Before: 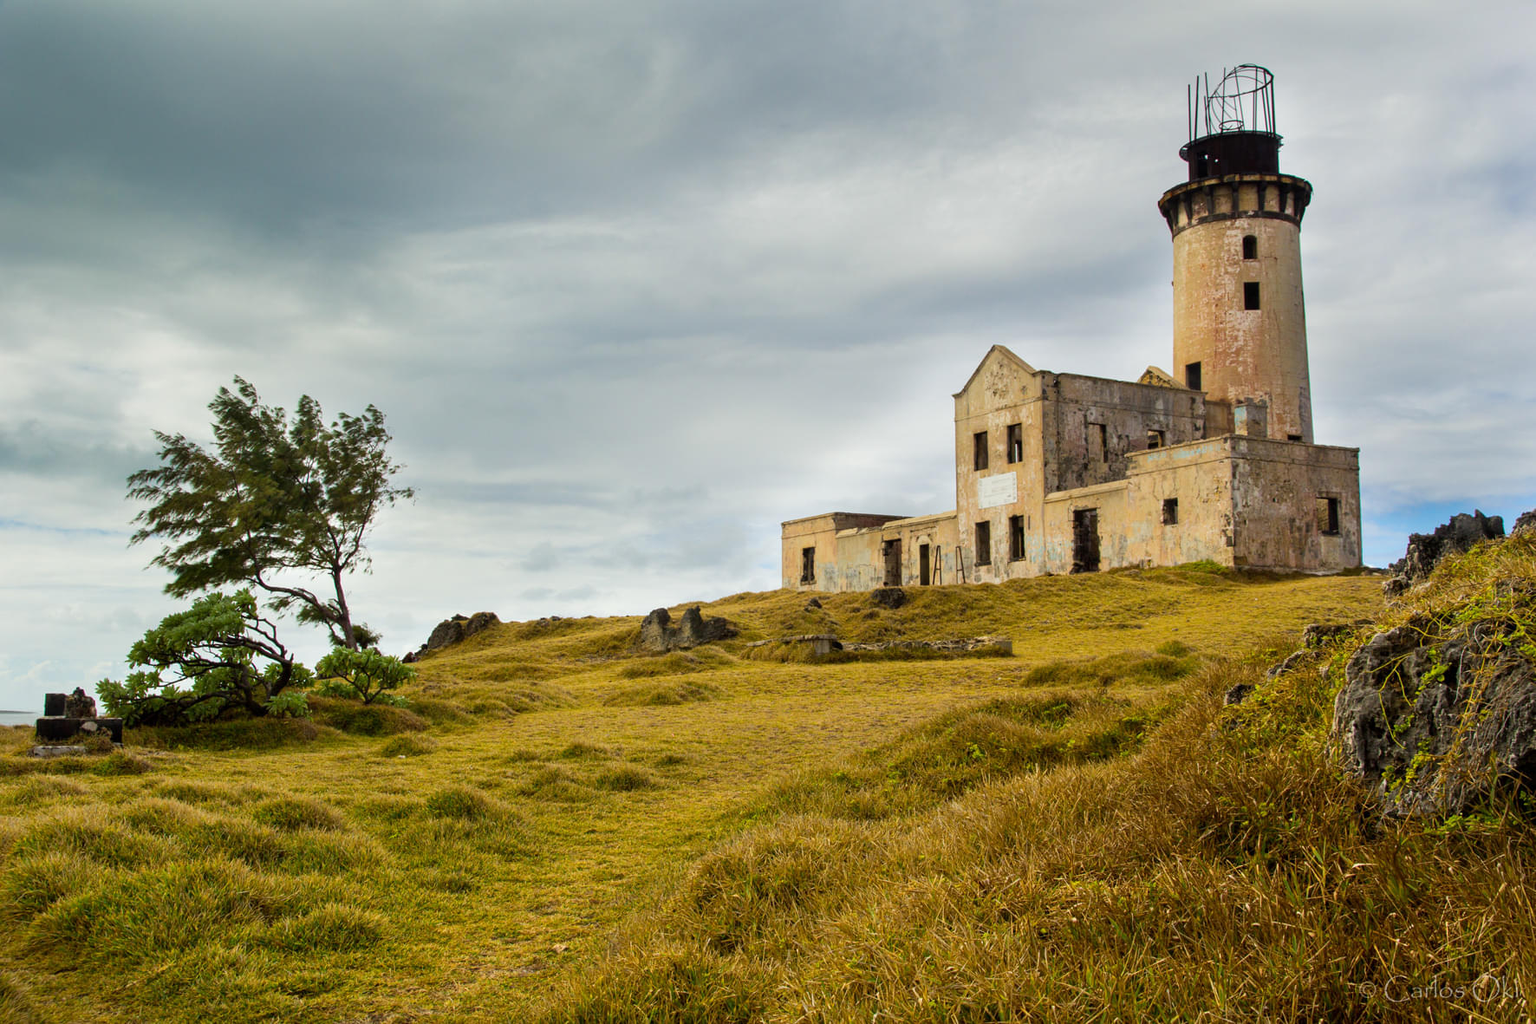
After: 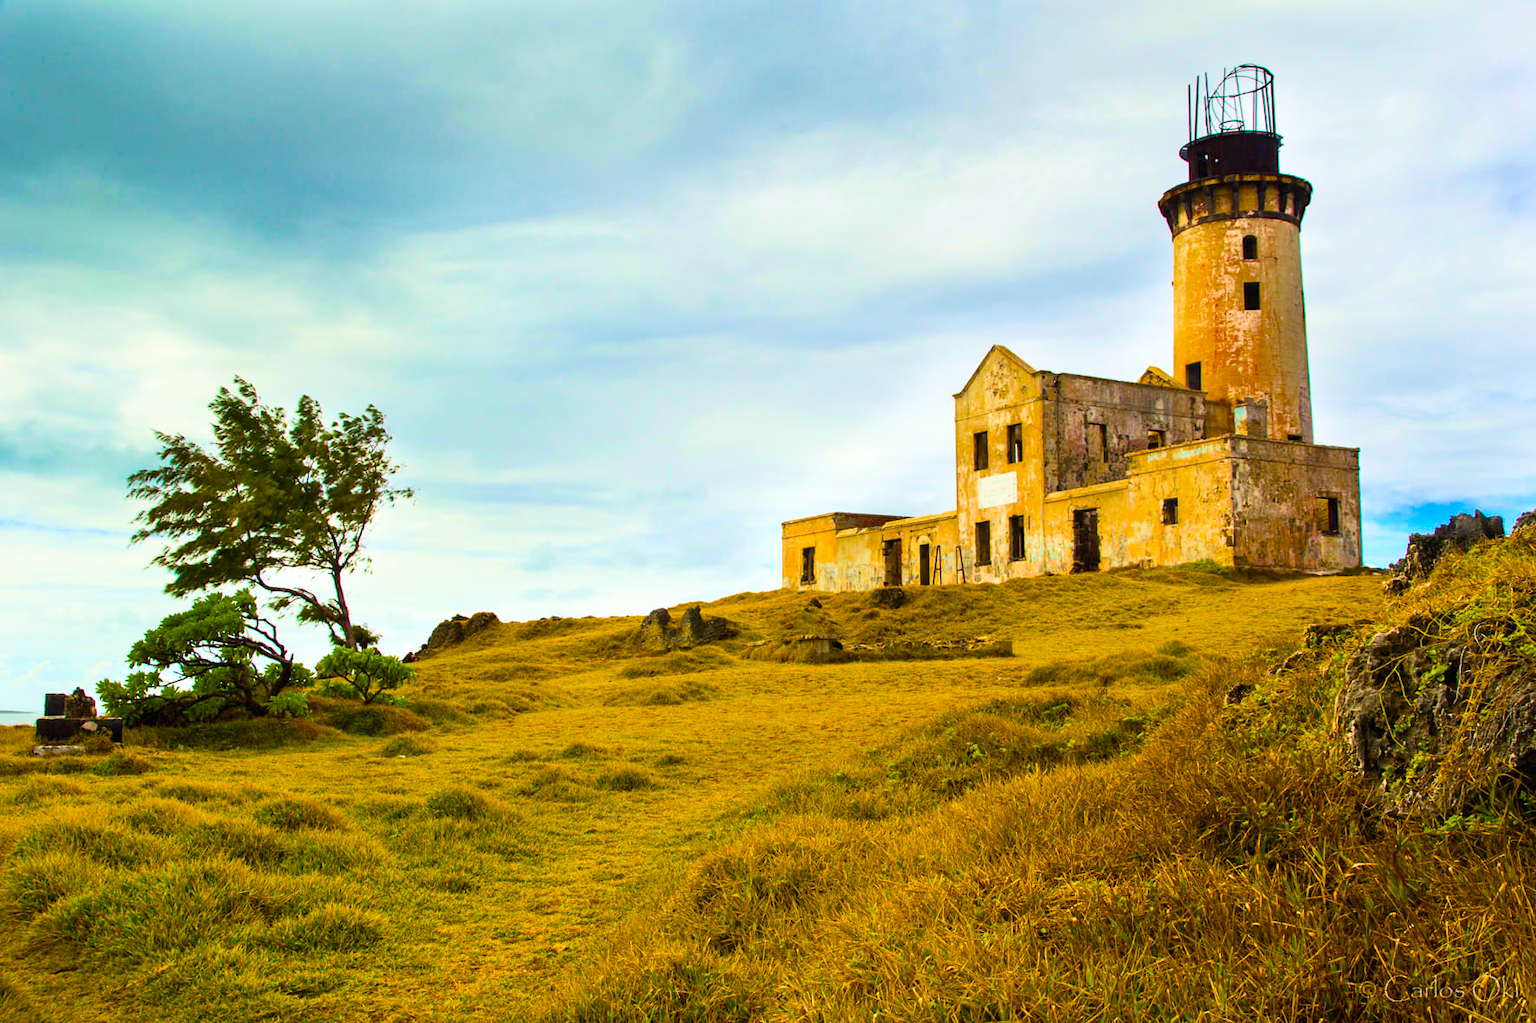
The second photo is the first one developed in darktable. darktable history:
color balance rgb: linear chroma grading › global chroma 15.573%, perceptual saturation grading › global saturation 30.96%, perceptual brilliance grading › global brilliance 11.912%, global vibrance 6.85%, saturation formula JzAzBz (2021)
velvia: strength 44.42%
contrast brightness saturation: contrast 0.2, brightness 0.165, saturation 0.22
